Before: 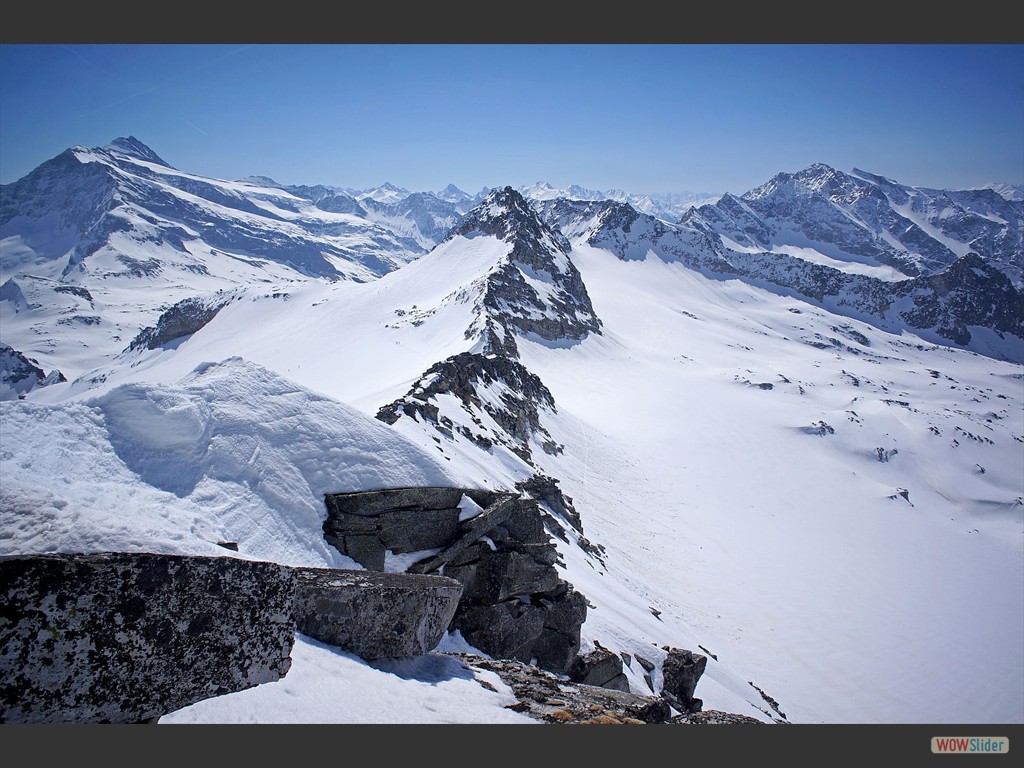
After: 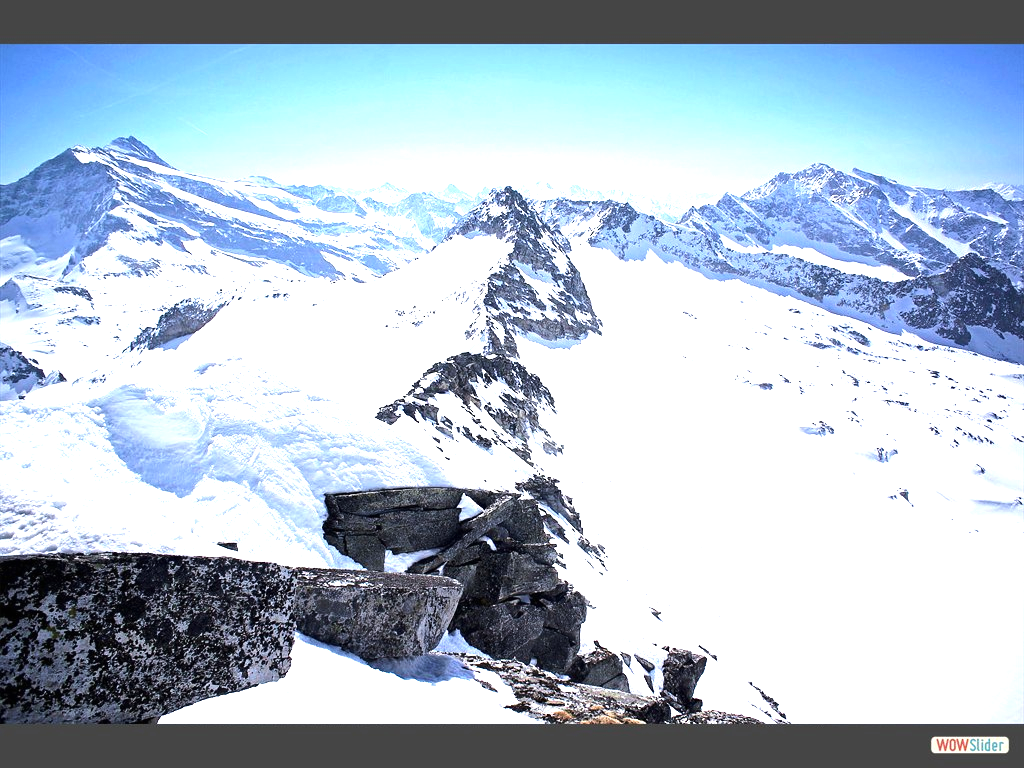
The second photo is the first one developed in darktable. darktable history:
exposure: black level correction 0, exposure 1.1 EV, compensate exposure bias true, compensate highlight preservation false
tone equalizer: -8 EV -0.75 EV, -7 EV -0.7 EV, -6 EV -0.6 EV, -5 EV -0.4 EV, -3 EV 0.4 EV, -2 EV 0.6 EV, -1 EV 0.7 EV, +0 EV 0.75 EV, edges refinement/feathering 500, mask exposure compensation -1.57 EV, preserve details no
